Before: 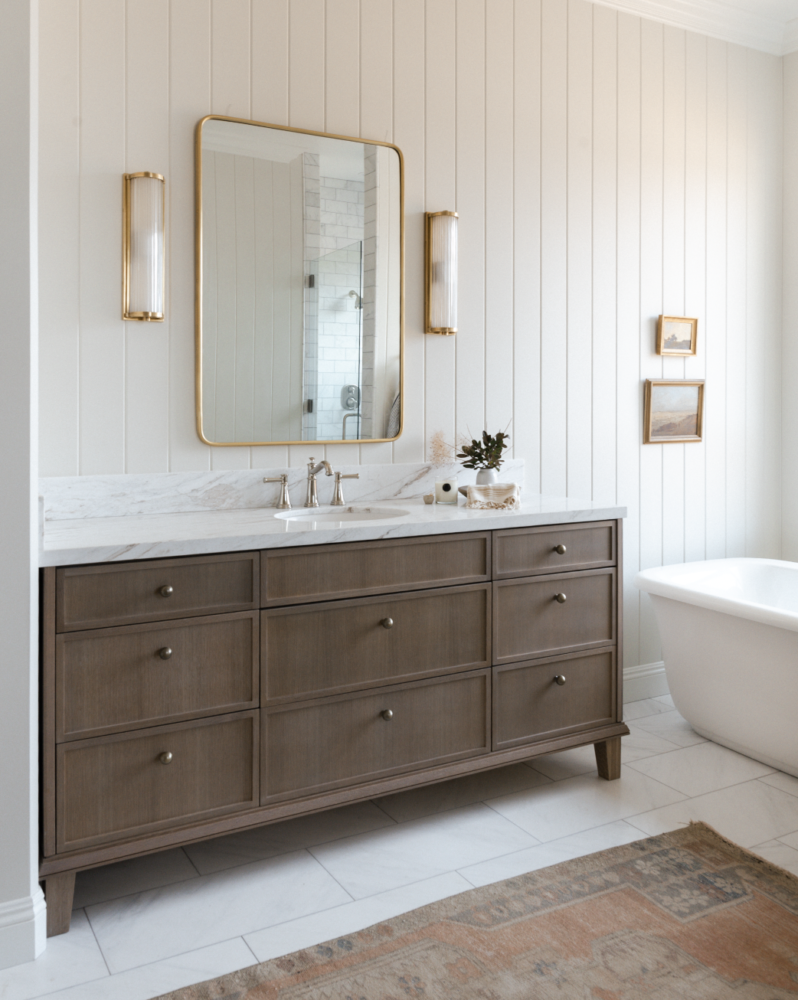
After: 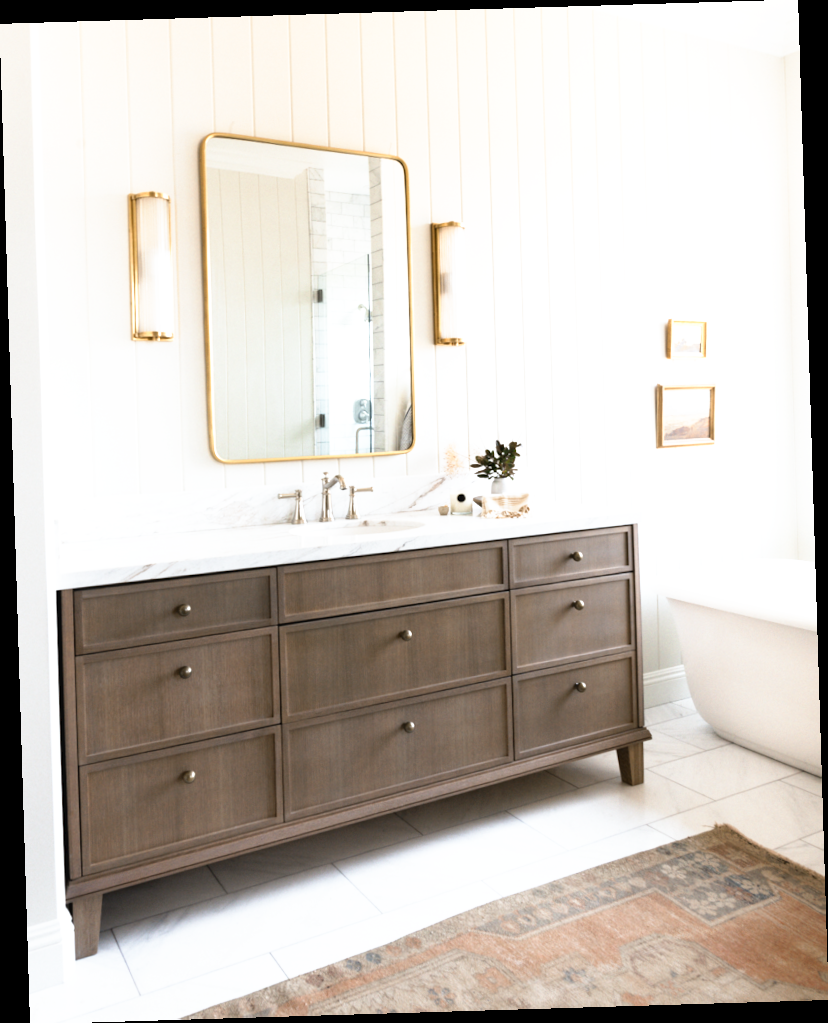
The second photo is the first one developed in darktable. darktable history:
rotate and perspective: rotation -1.75°, automatic cropping off
white balance: emerald 1
tone curve: curves: ch0 [(0, 0) (0.003, 0.028) (0.011, 0.028) (0.025, 0.026) (0.044, 0.036) (0.069, 0.06) (0.1, 0.101) (0.136, 0.15) (0.177, 0.203) (0.224, 0.271) (0.277, 0.345) (0.335, 0.422) (0.399, 0.515) (0.468, 0.611) (0.543, 0.716) (0.623, 0.826) (0.709, 0.942) (0.801, 0.992) (0.898, 1) (1, 1)], preserve colors none
